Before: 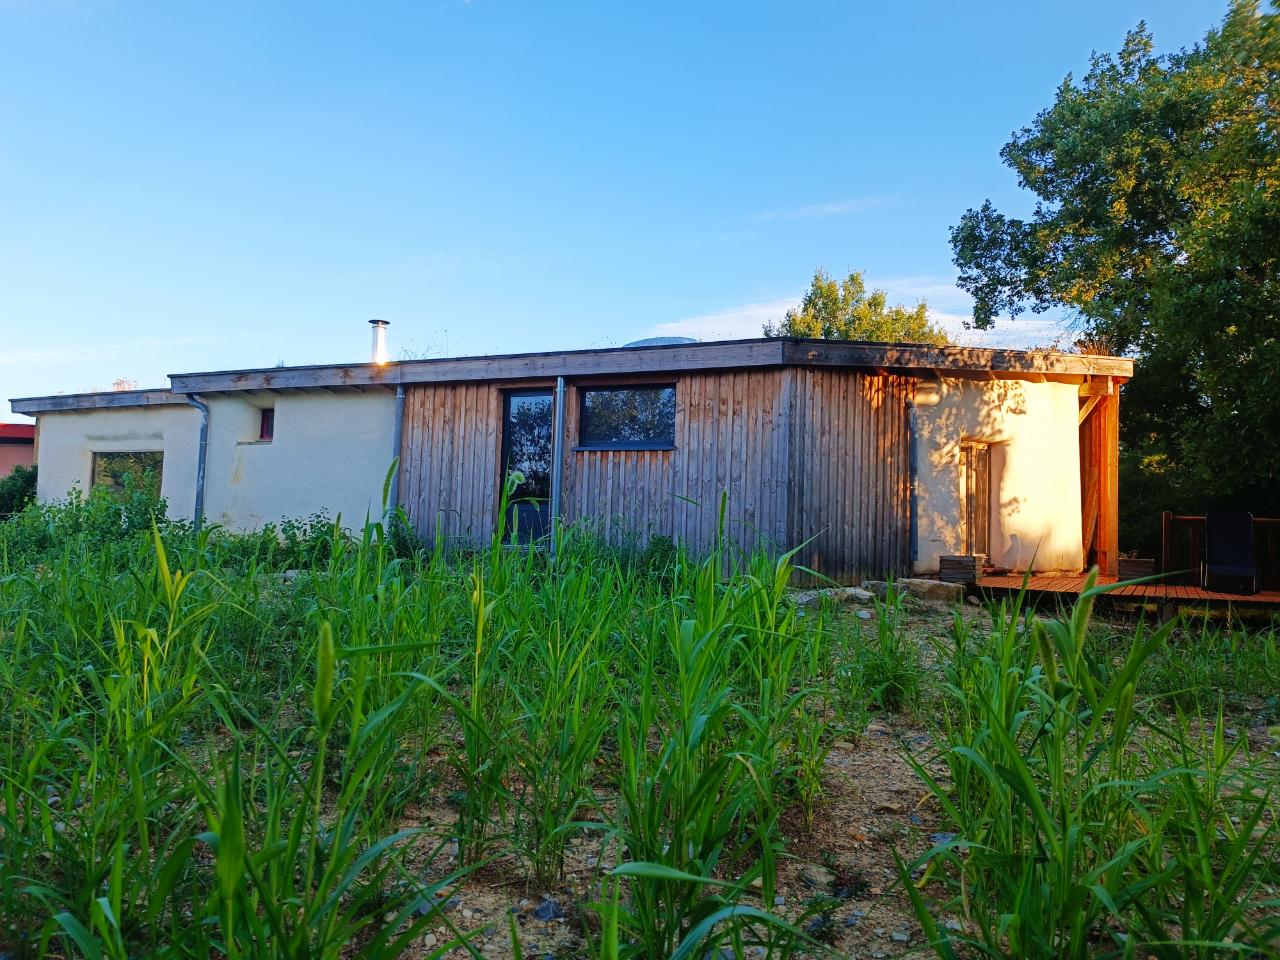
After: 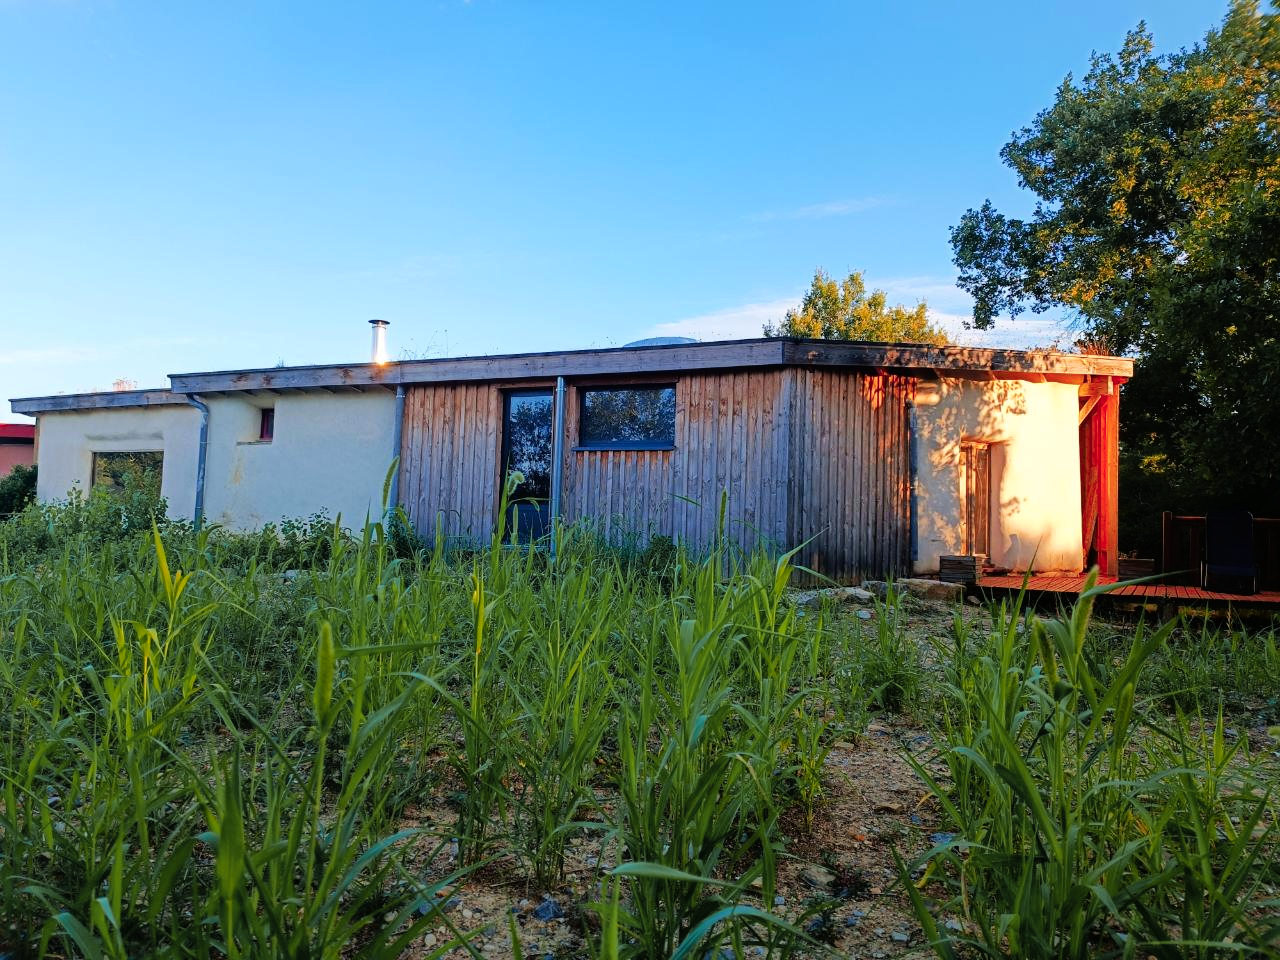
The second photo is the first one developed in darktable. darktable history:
rgb curve: curves: ch0 [(0, 0) (0.136, 0.078) (0.262, 0.245) (0.414, 0.42) (1, 1)], compensate middle gray true, preserve colors basic power
color zones: curves: ch1 [(0.309, 0.524) (0.41, 0.329) (0.508, 0.509)]; ch2 [(0.25, 0.457) (0.75, 0.5)]
